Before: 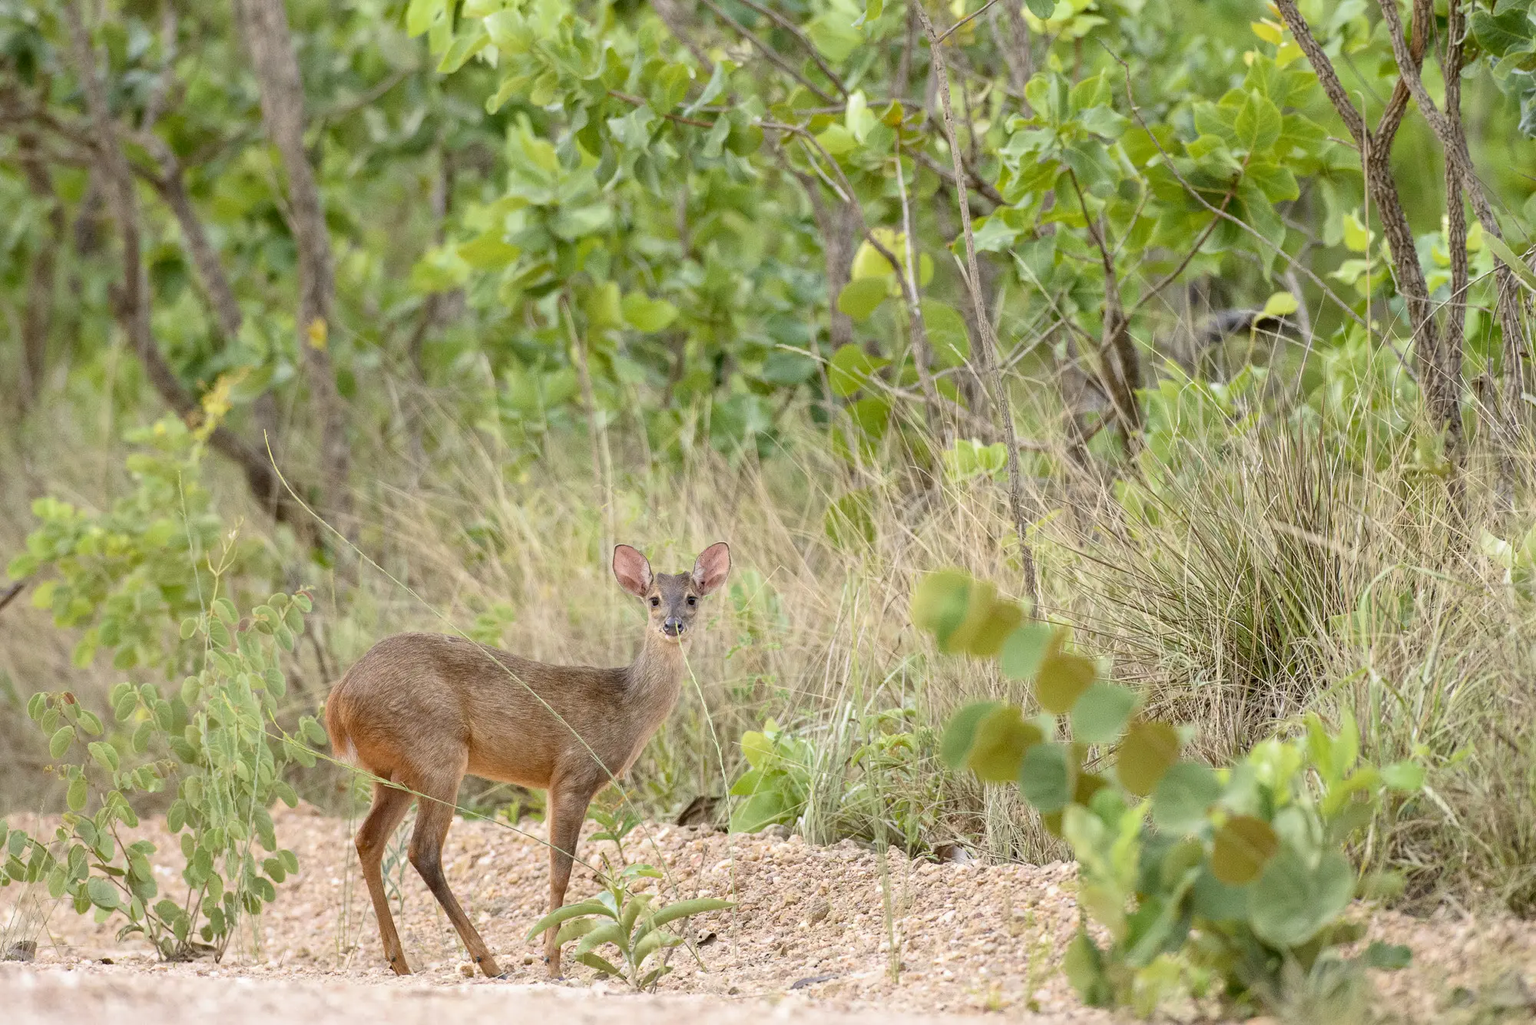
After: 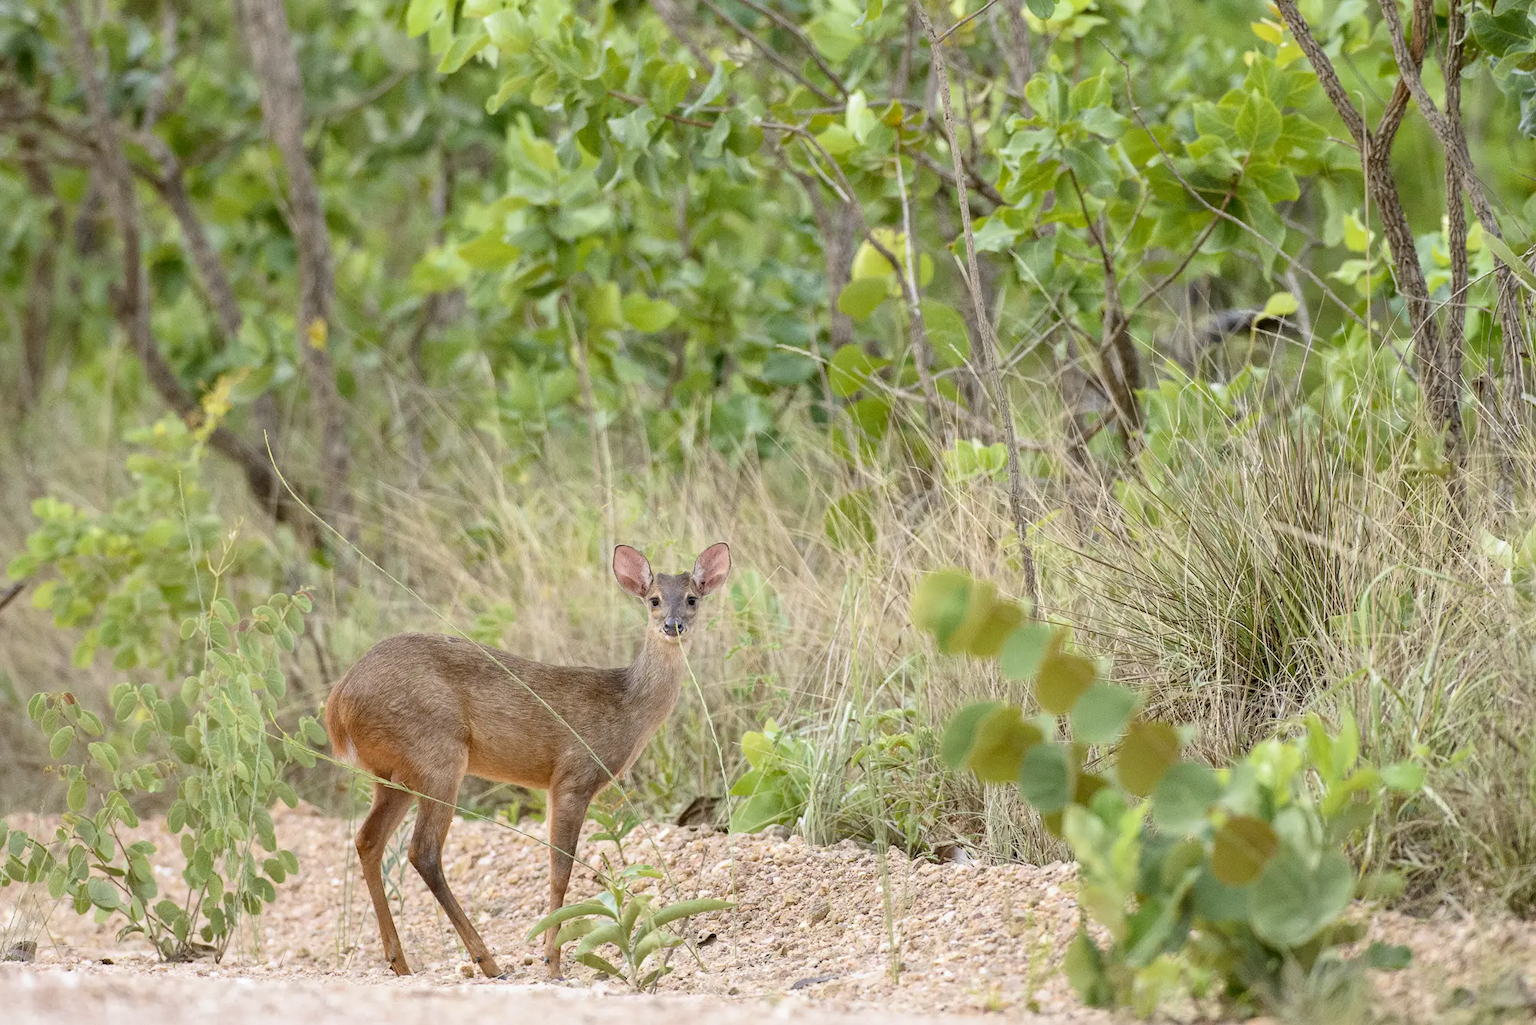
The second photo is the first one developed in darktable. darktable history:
white balance: red 0.988, blue 1.017
tone equalizer: -7 EV 0.13 EV, smoothing diameter 25%, edges refinement/feathering 10, preserve details guided filter
